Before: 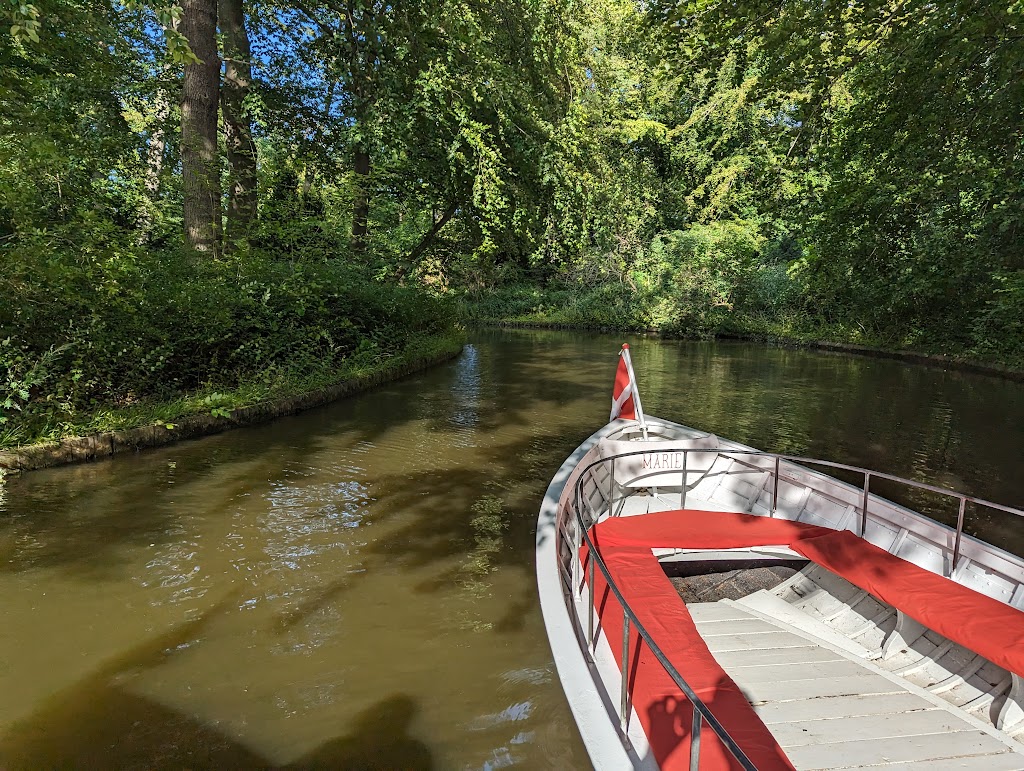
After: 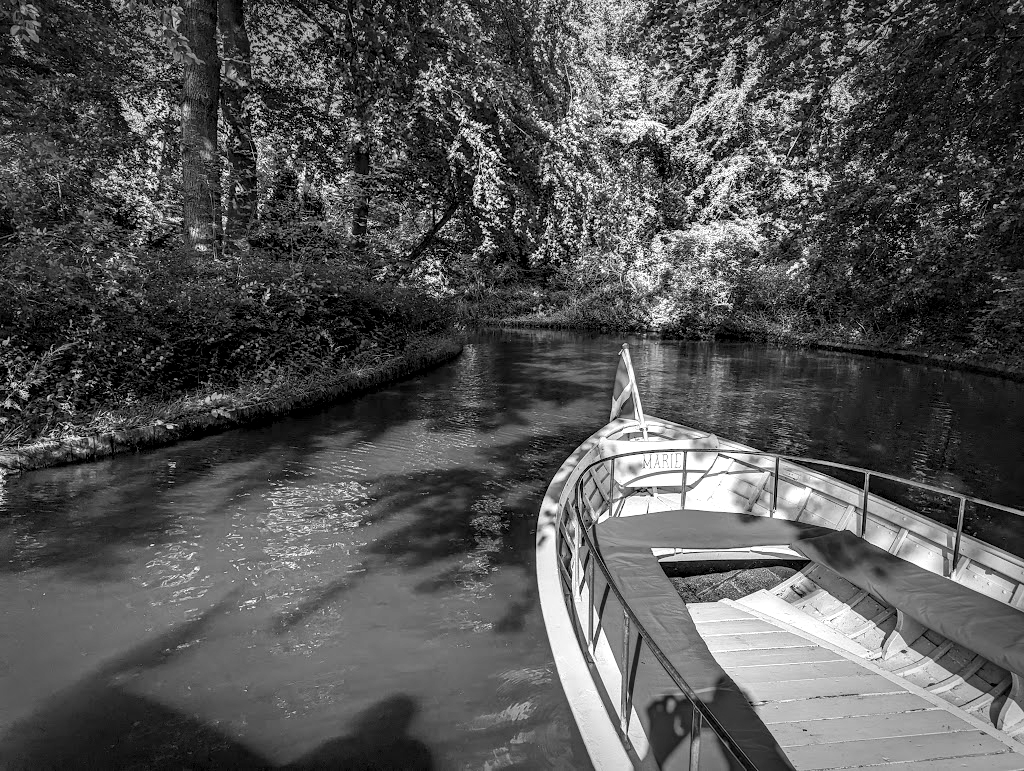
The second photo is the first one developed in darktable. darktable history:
local contrast: detail 160%
vignetting: fall-off start 79.43%, saturation -0.649, width/height ratio 1.327, unbound false
monochrome: on, module defaults
